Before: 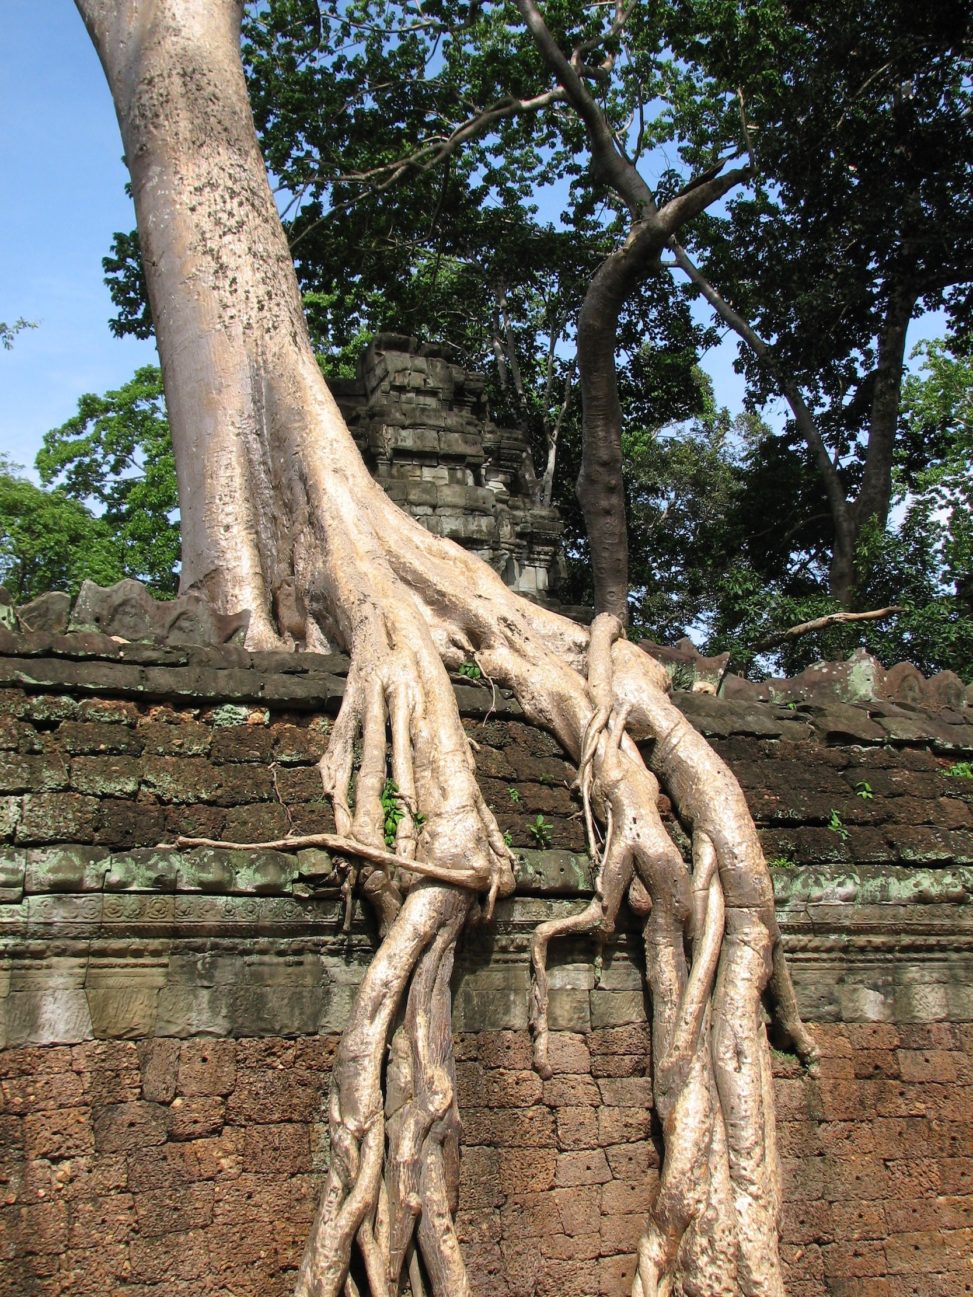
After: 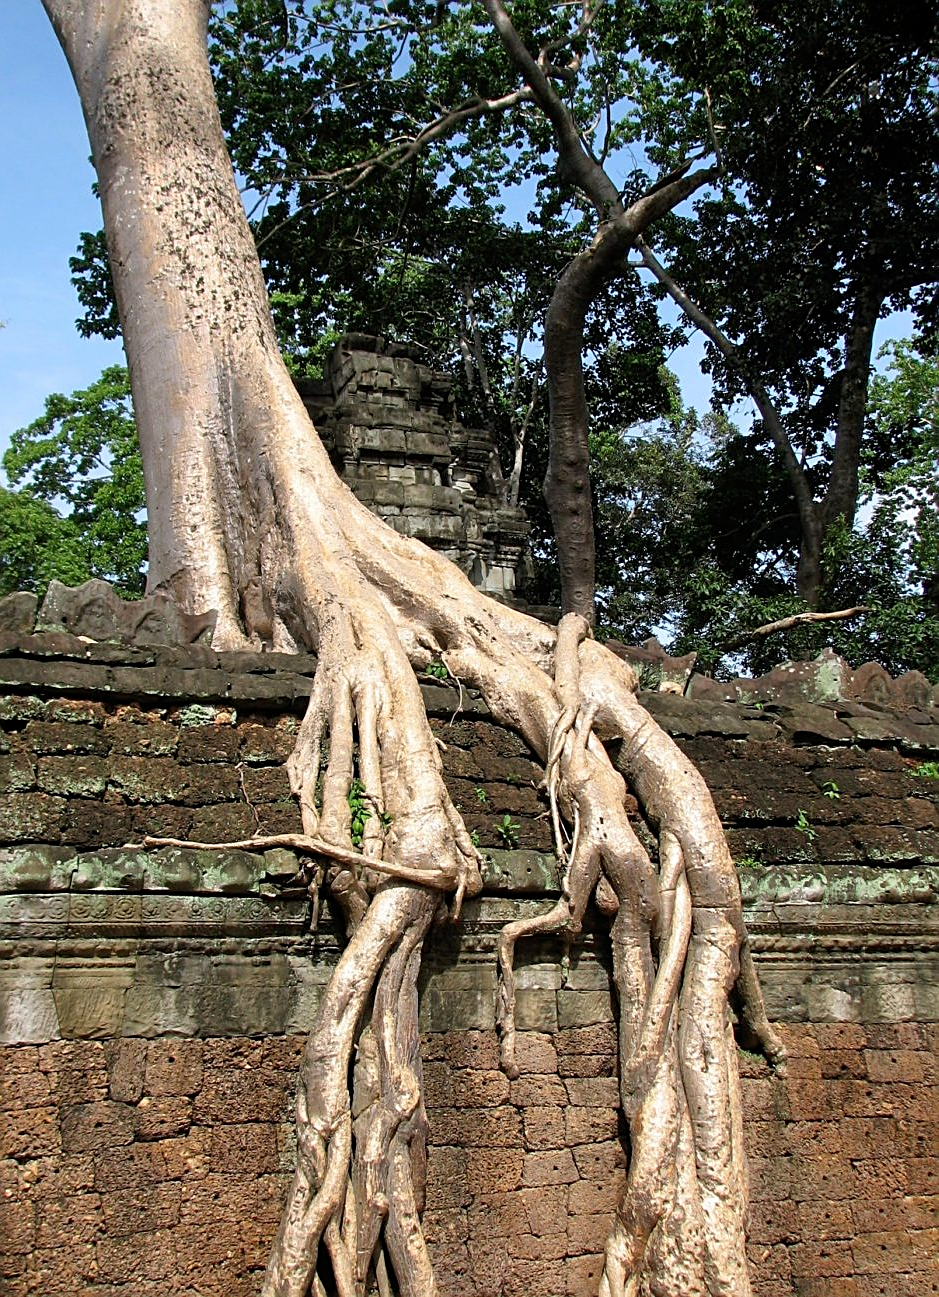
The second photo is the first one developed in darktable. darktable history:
sharpen: amount 0.579
crop and rotate: left 3.425%
